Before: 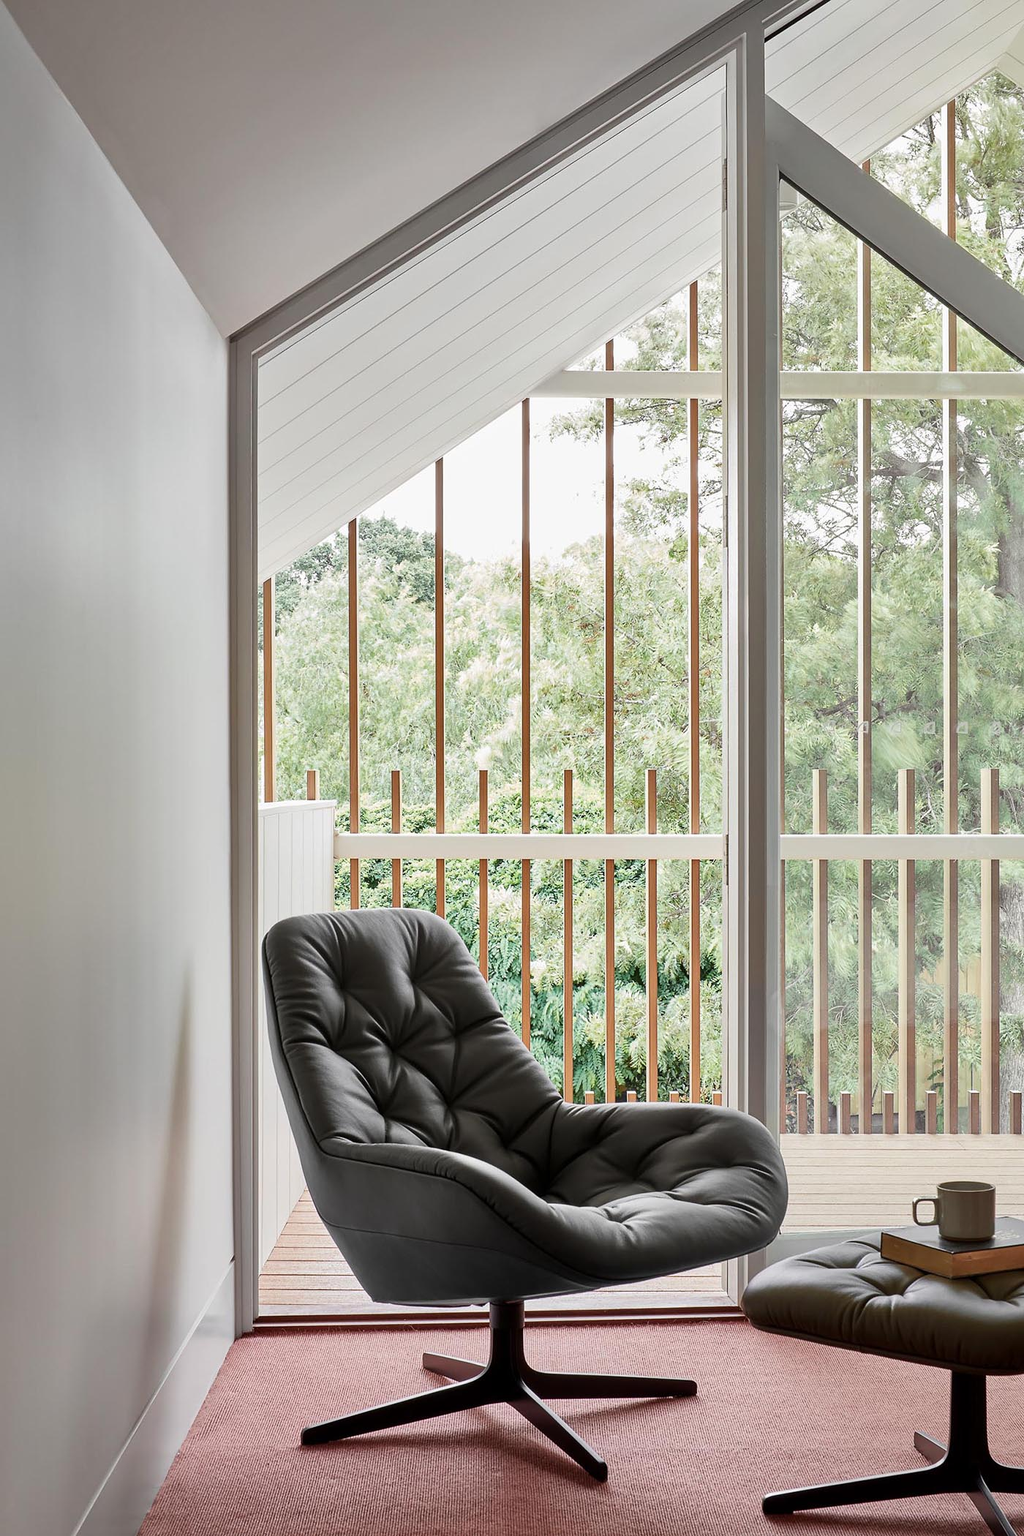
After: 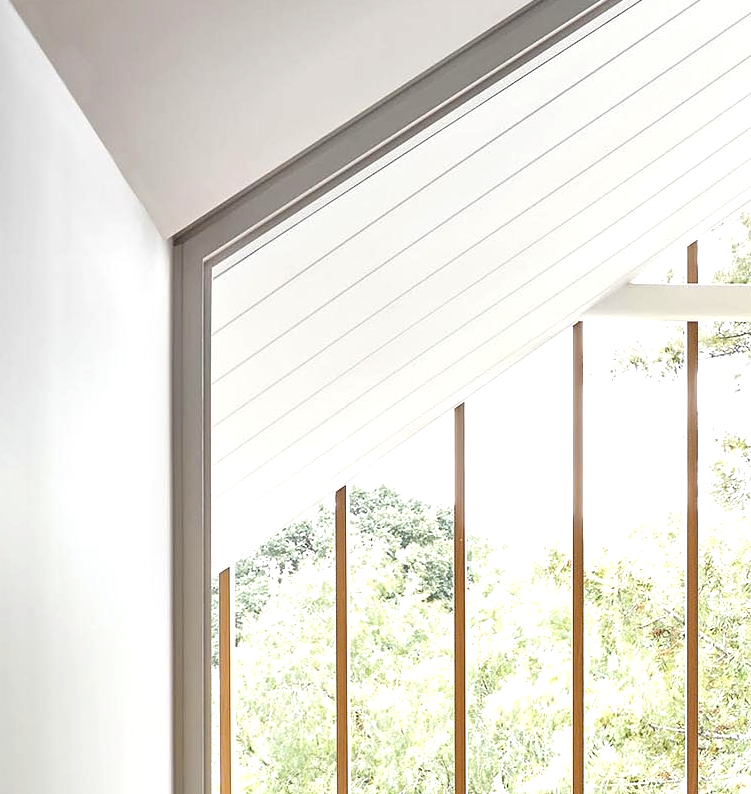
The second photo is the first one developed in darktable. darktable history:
crop: left 10.121%, top 10.631%, right 36.218%, bottom 51.526%
color contrast: green-magenta contrast 0.8, blue-yellow contrast 1.1, unbound 0
exposure: black level correction 0, exposure 0.7 EV, compensate exposure bias true, compensate highlight preservation false
